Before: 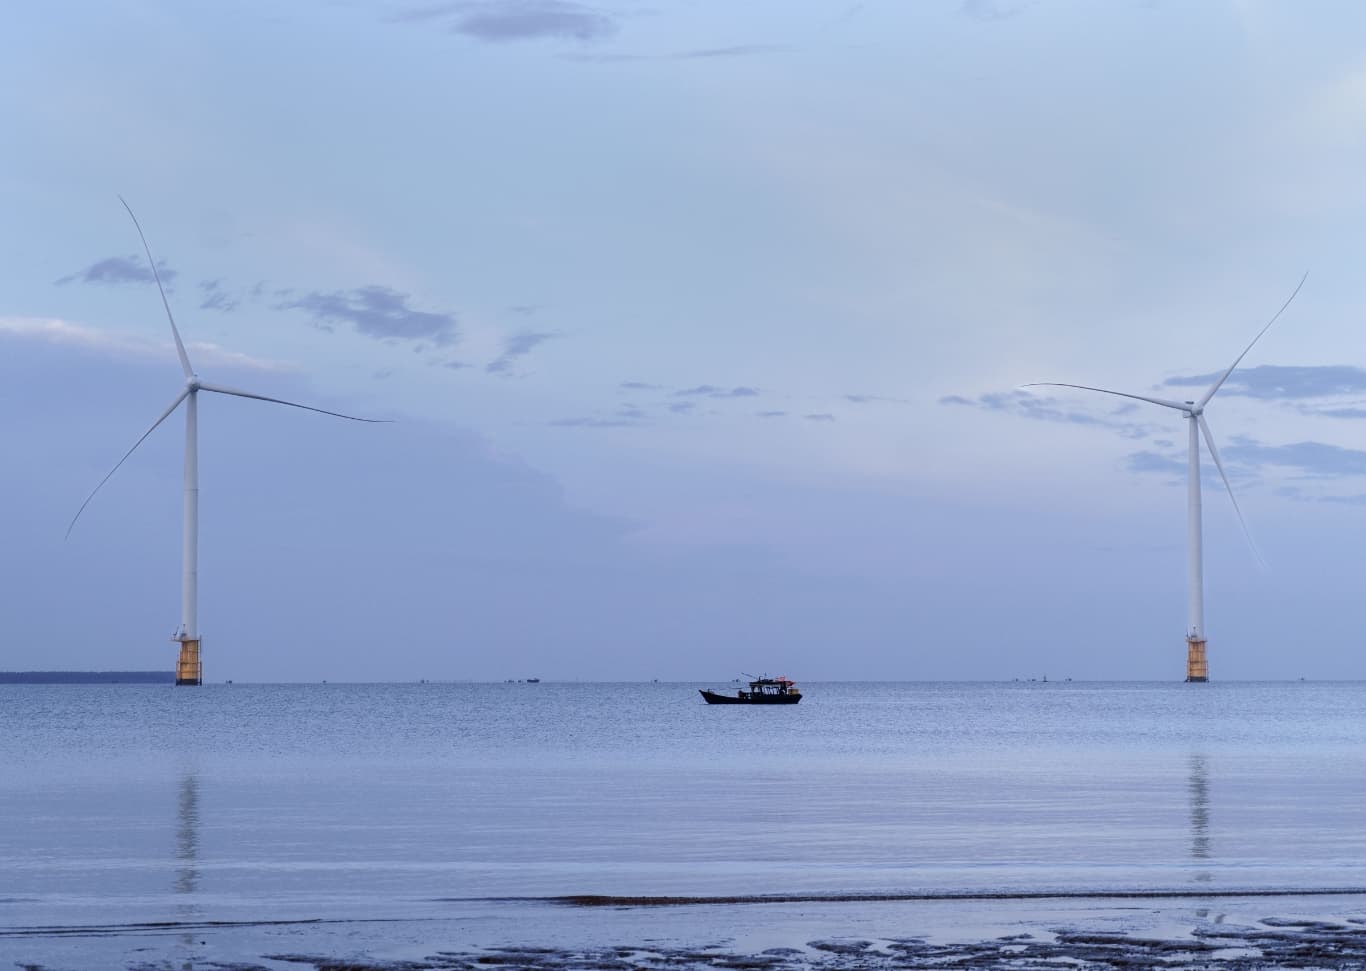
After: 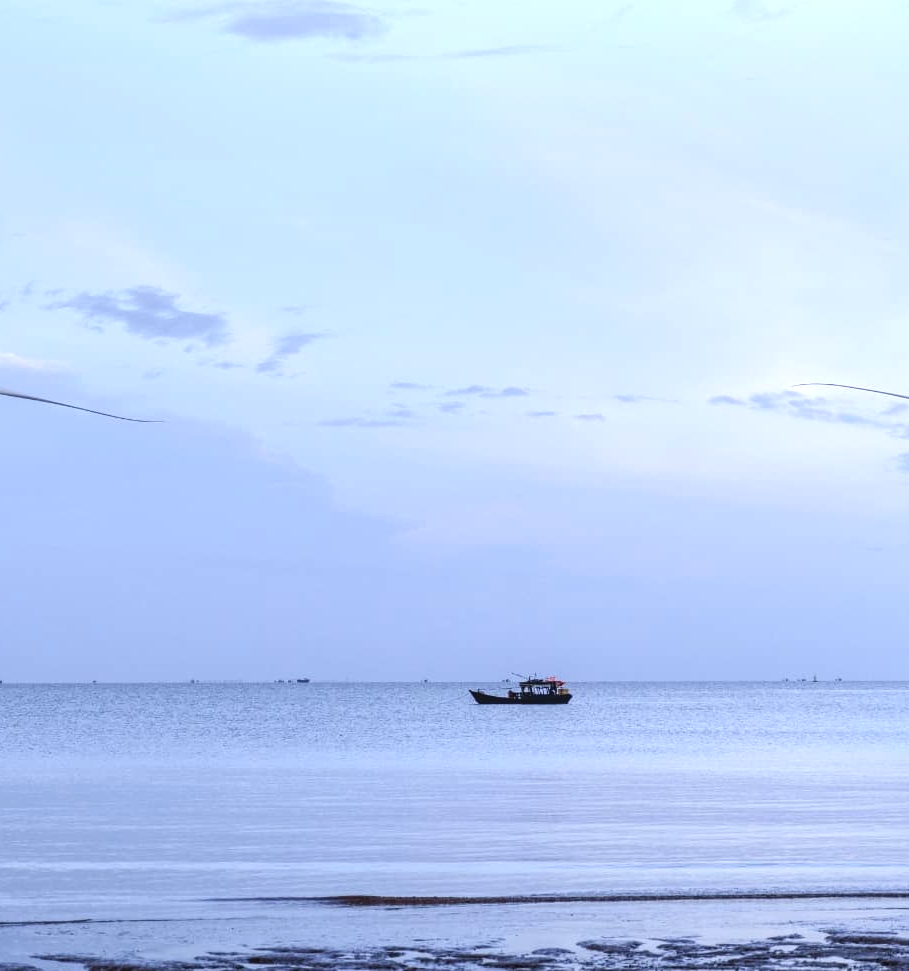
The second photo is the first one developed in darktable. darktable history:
crop: left 16.899%, right 16.556%
exposure: black level correction 0, exposure 0.7 EV, compensate exposure bias true, compensate highlight preservation false
contrast brightness saturation: contrast 0.07
local contrast: detail 110%
